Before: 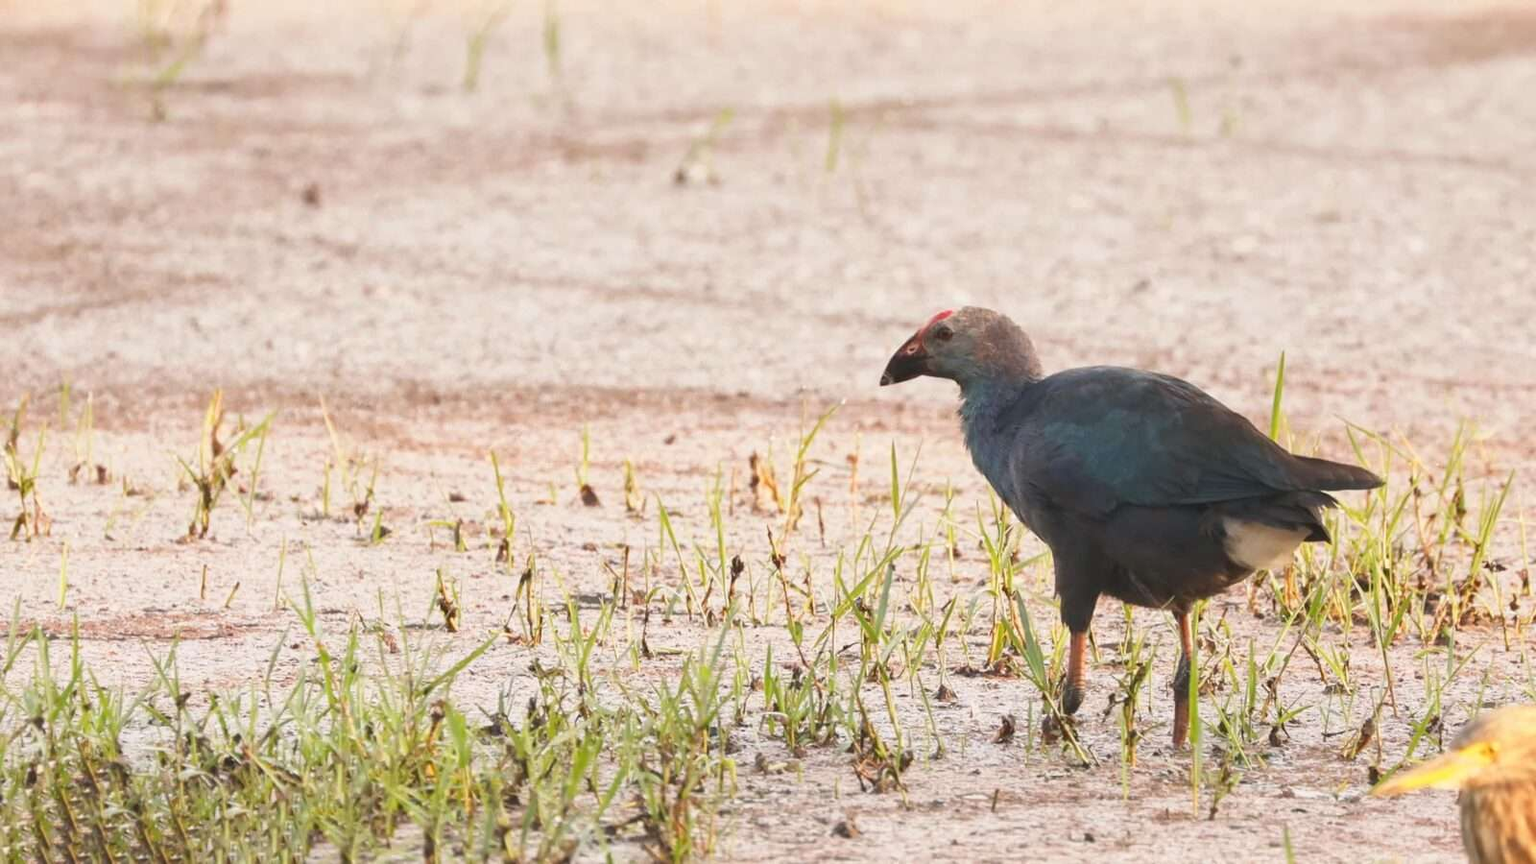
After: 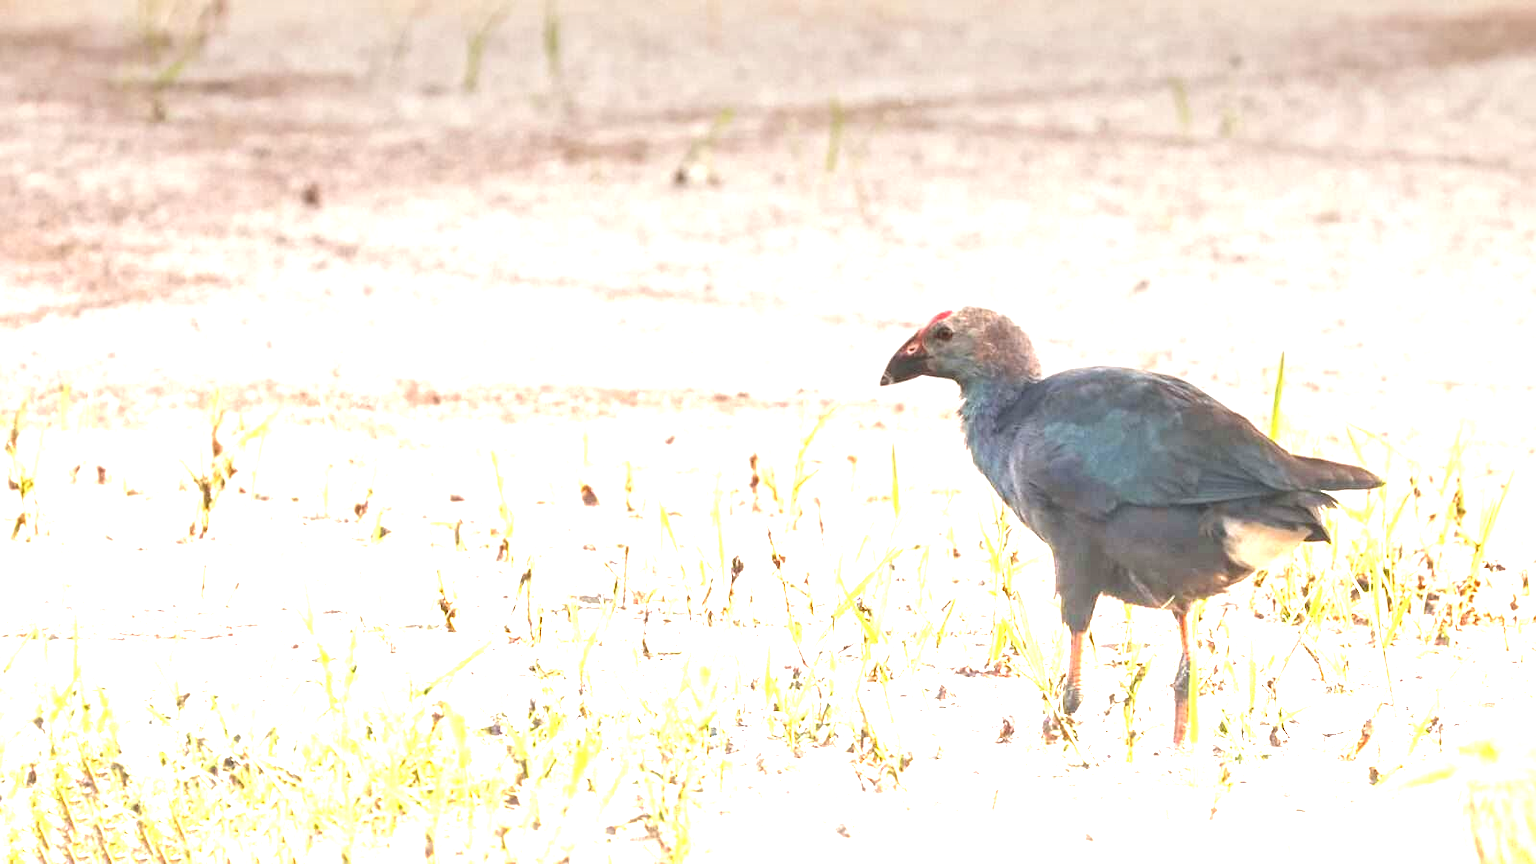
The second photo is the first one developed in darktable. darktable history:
local contrast: detail 130%
graduated density: density -3.9 EV
